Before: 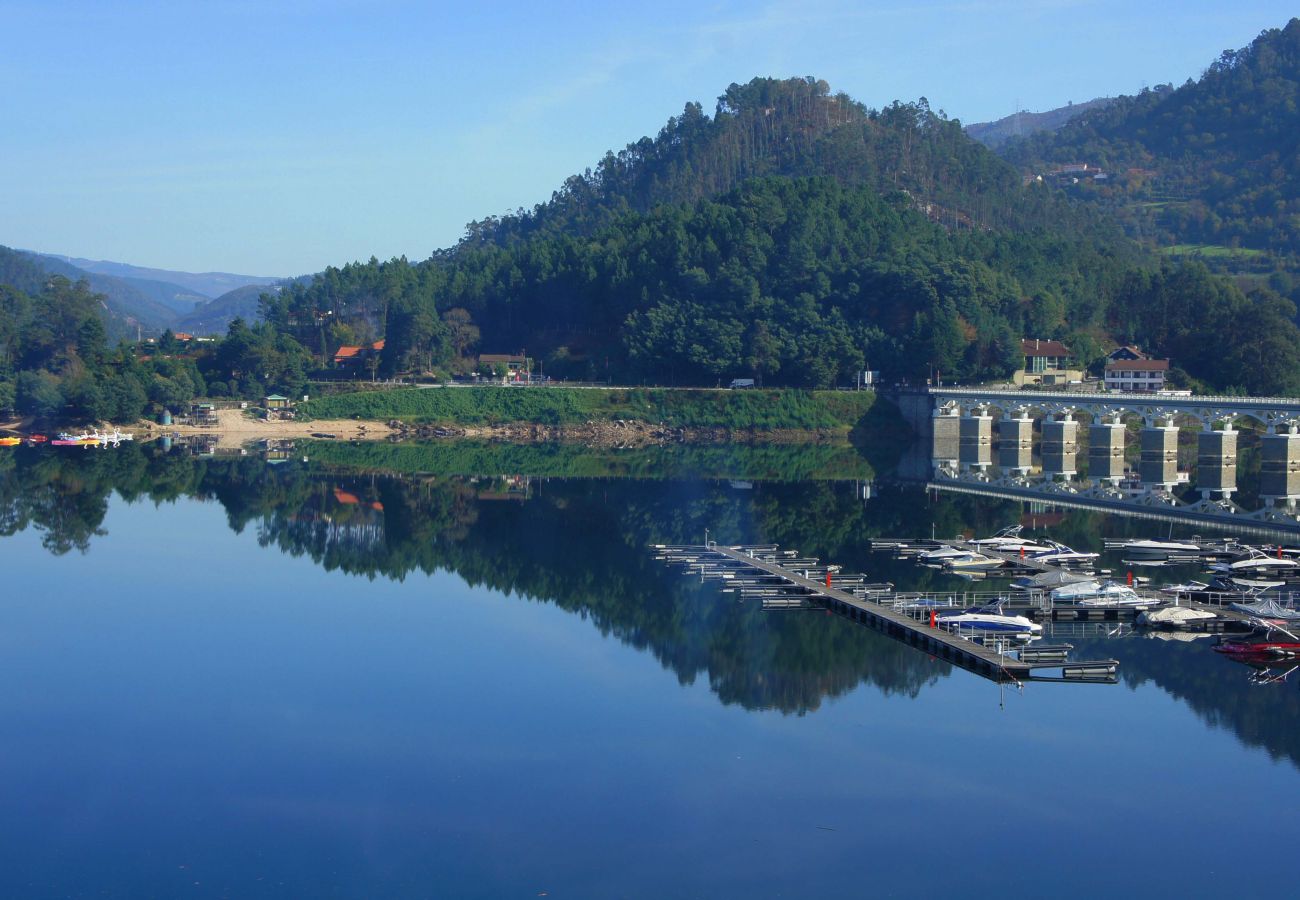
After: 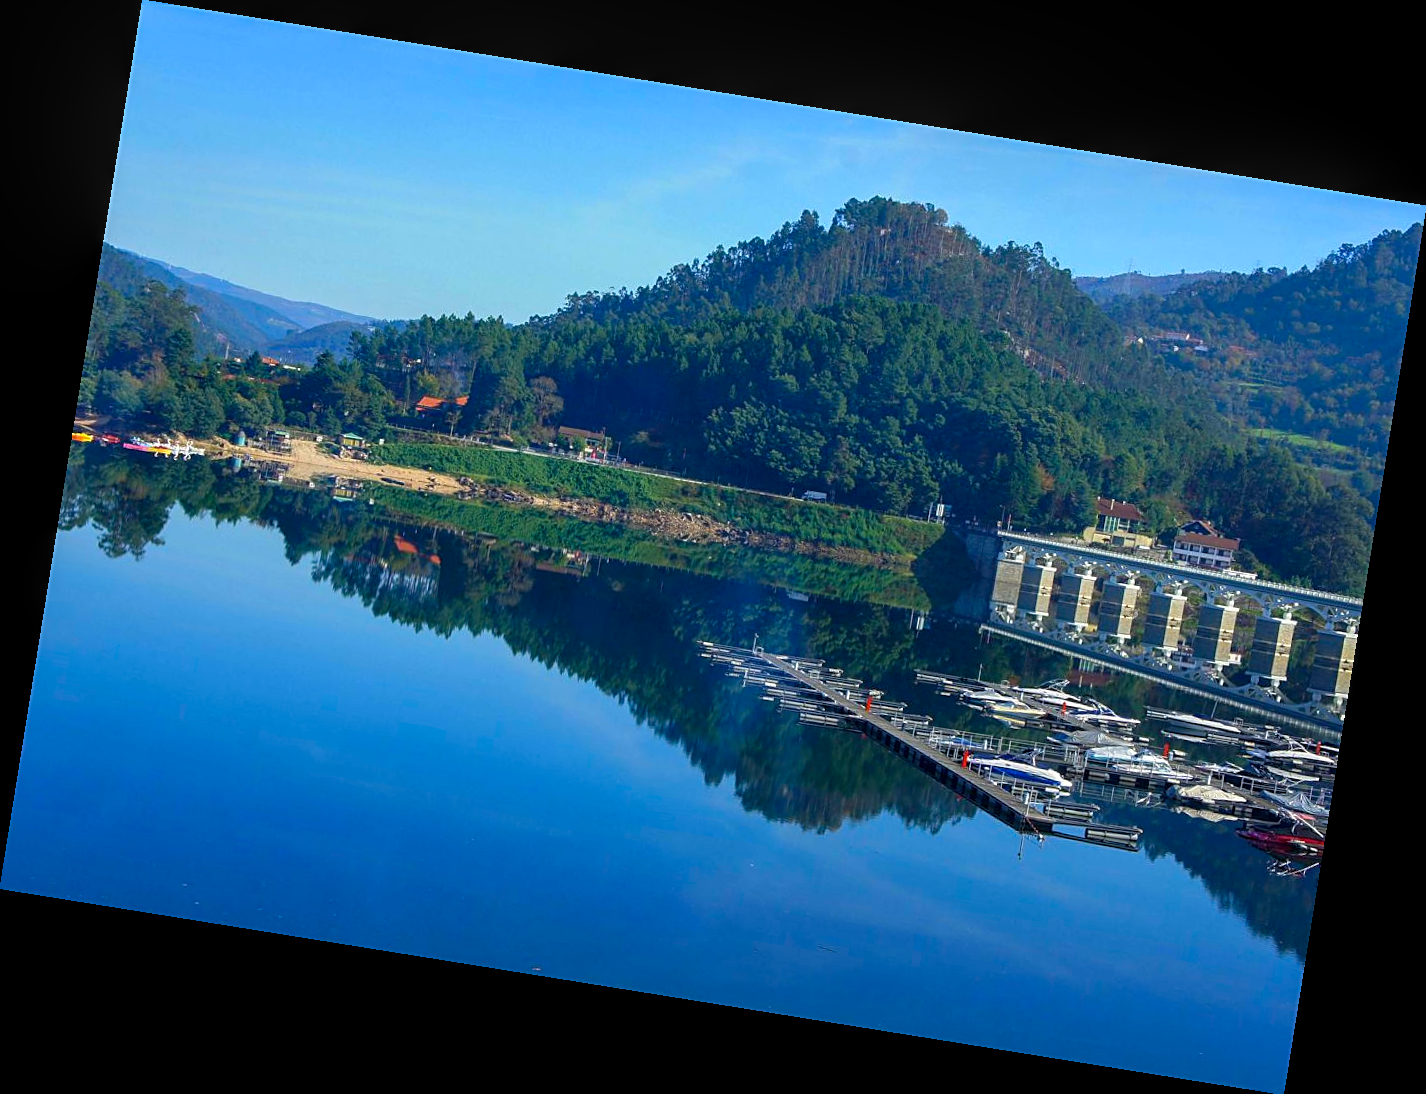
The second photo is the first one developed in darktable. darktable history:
rotate and perspective: rotation 9.12°, automatic cropping off
sharpen: on, module defaults
color balance rgb: linear chroma grading › global chroma 13.3%, global vibrance 41.49%
local contrast: detail 130%
